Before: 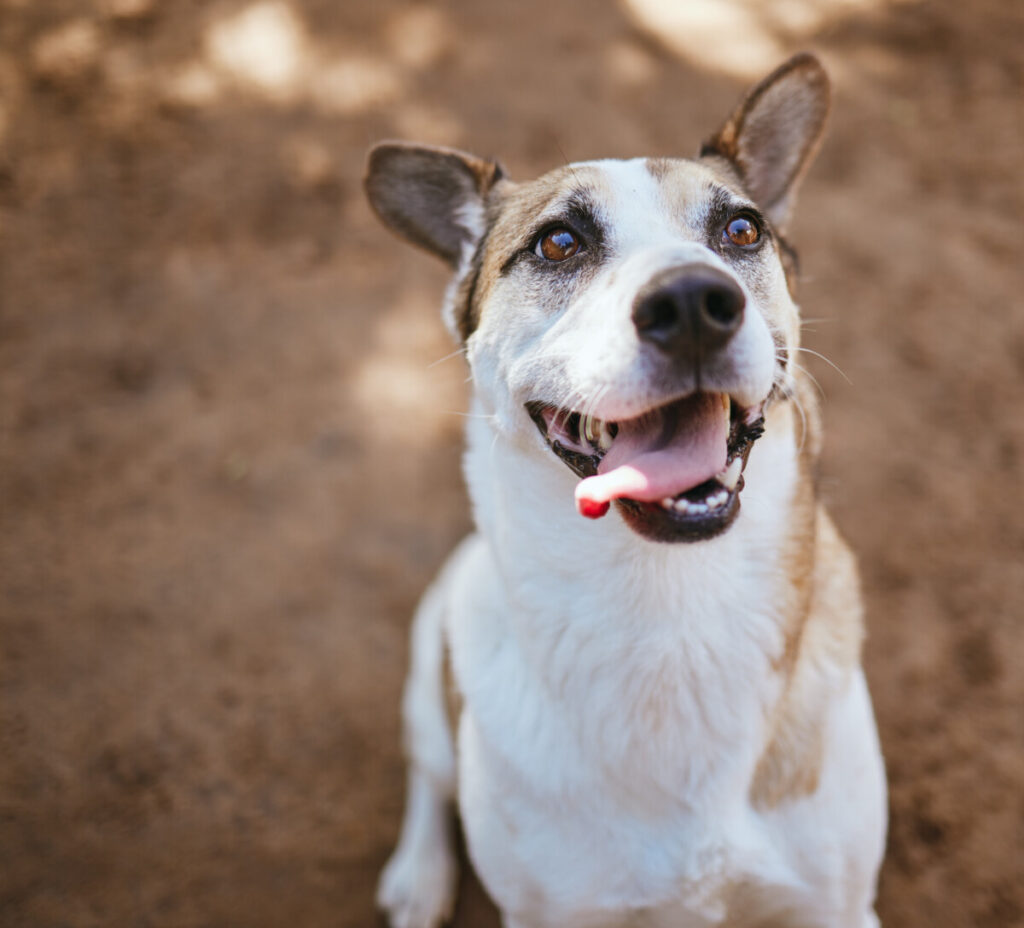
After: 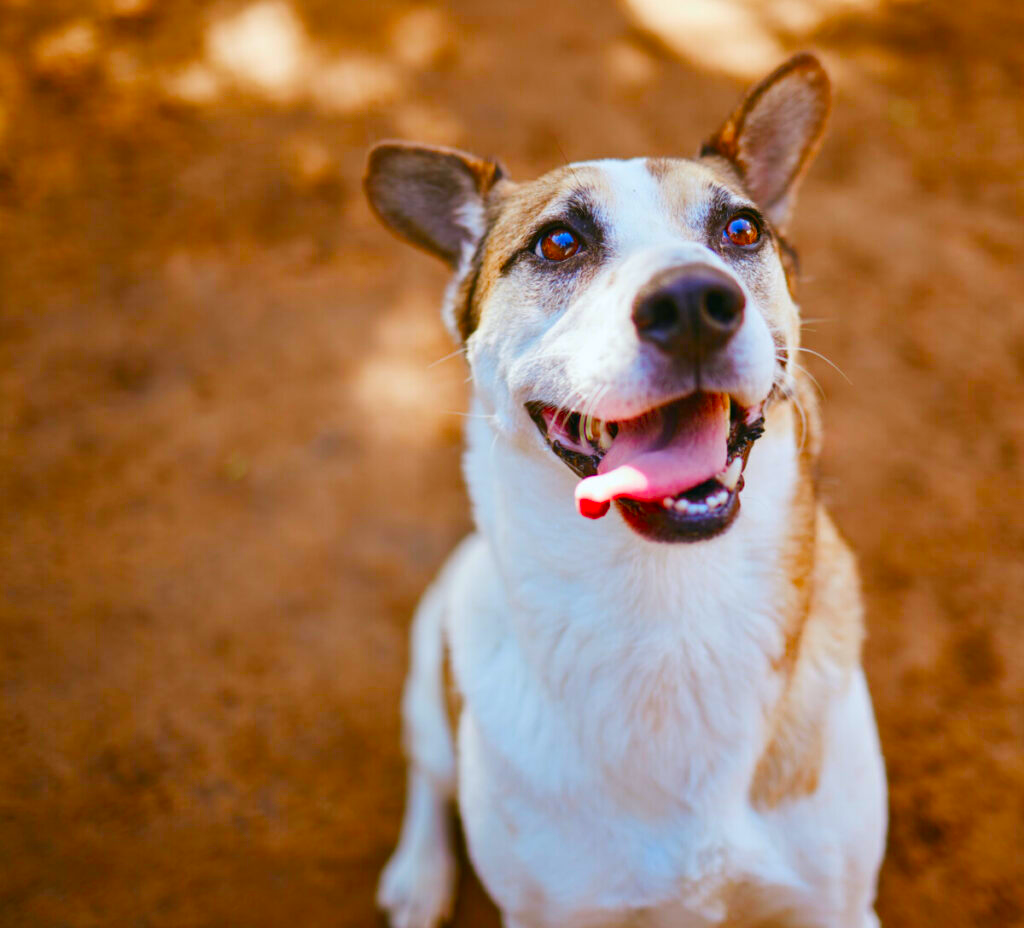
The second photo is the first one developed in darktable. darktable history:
contrast brightness saturation: saturation 0.514
color balance rgb: perceptual saturation grading › global saturation 39.348%, perceptual saturation grading › highlights -24.711%, perceptual saturation grading › mid-tones 34.698%, perceptual saturation grading › shadows 34.525%
